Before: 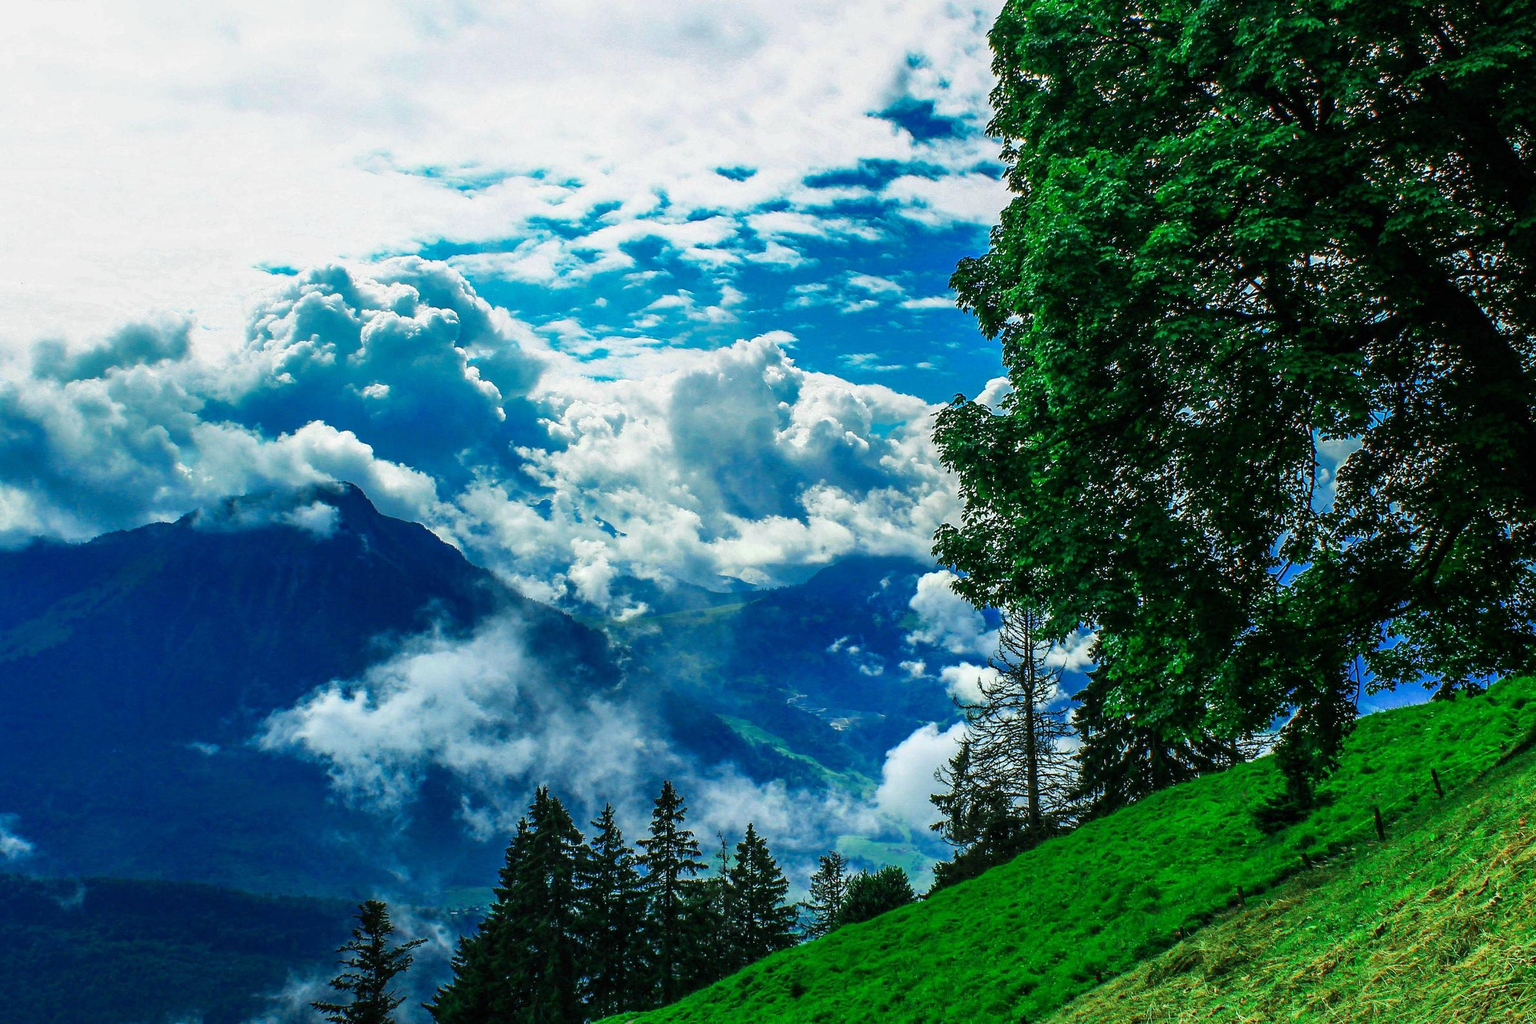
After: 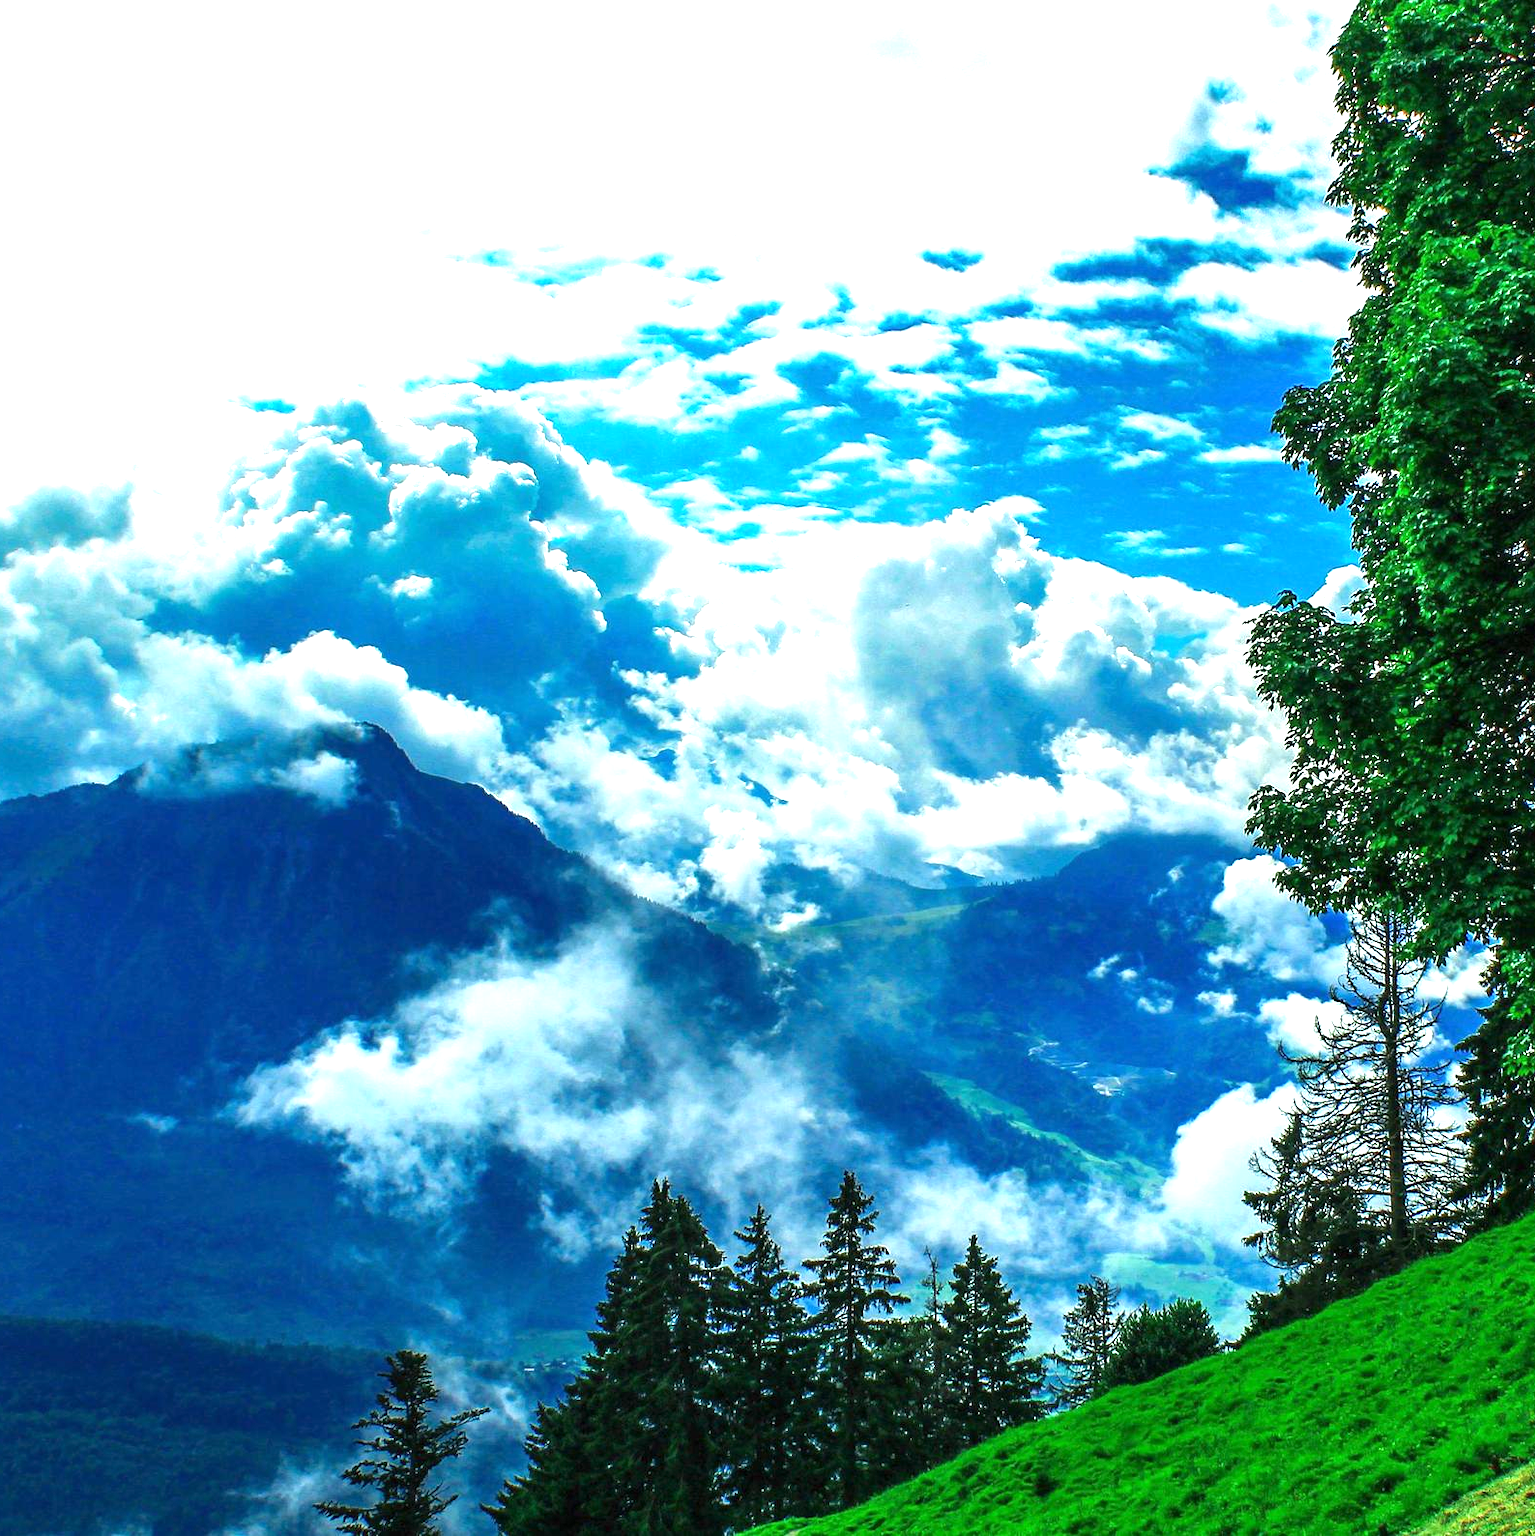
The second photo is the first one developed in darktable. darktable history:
exposure: exposure 1 EV, compensate highlight preservation false
crop and rotate: left 6.617%, right 26.717%
